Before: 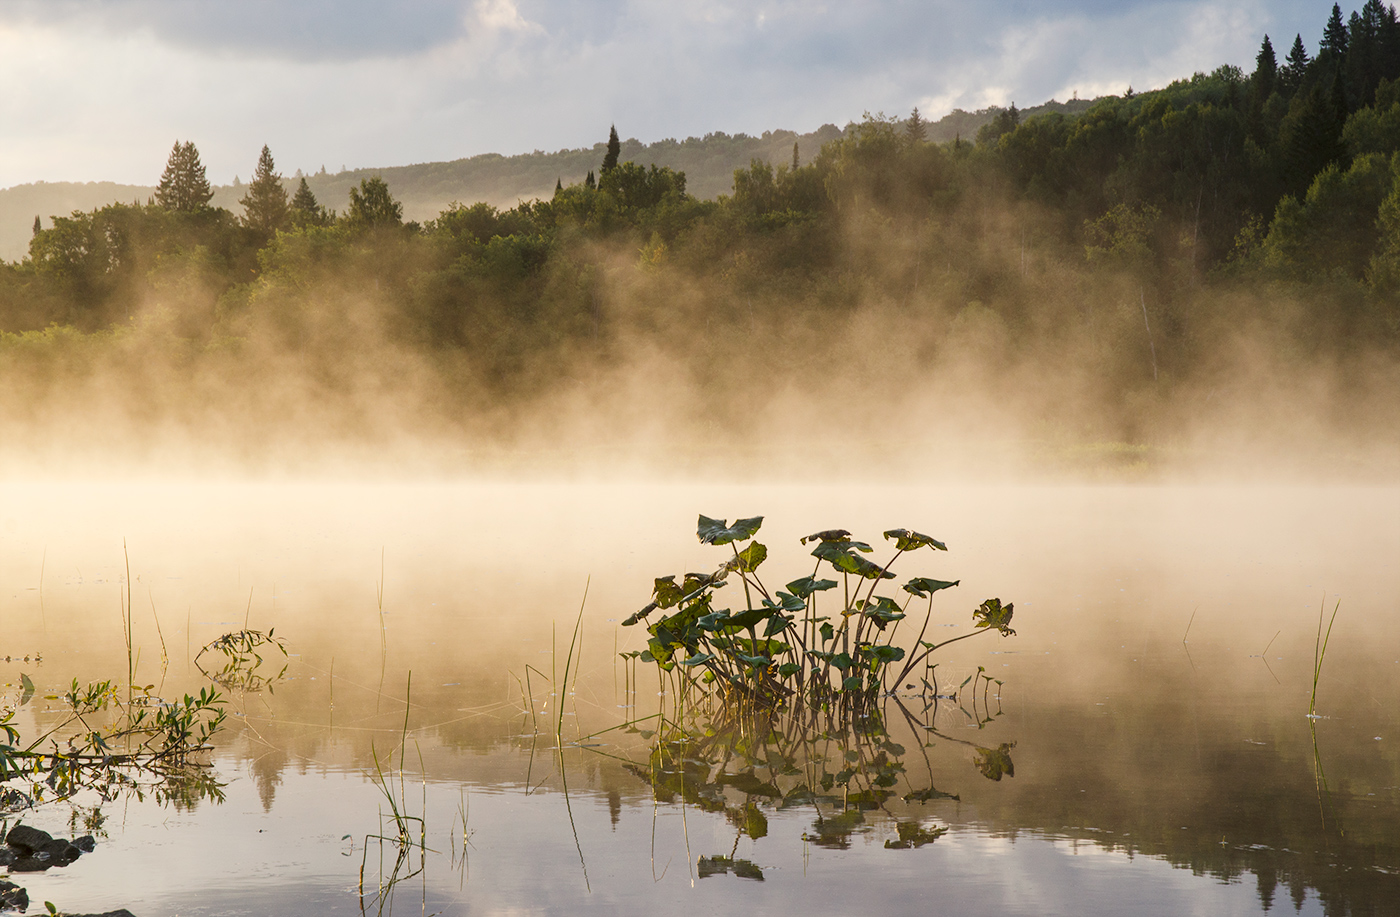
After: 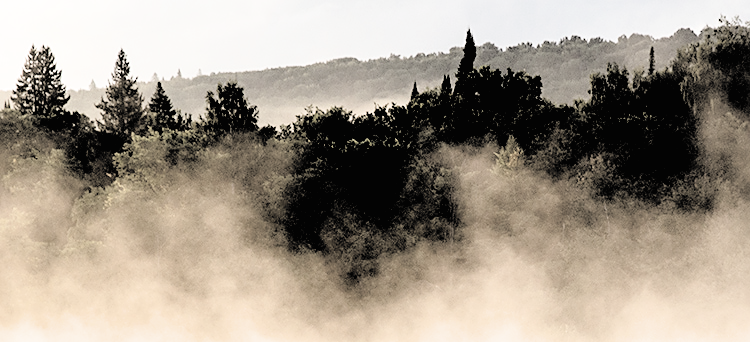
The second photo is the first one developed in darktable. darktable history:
crop: left 10.333%, top 10.53%, right 36.024%, bottom 52.1%
sharpen: on, module defaults
filmic rgb: black relative exposure -1.04 EV, white relative exposure 2.1 EV, hardness 1.58, contrast 2.247
contrast brightness saturation: brightness 0.189, saturation -0.484
